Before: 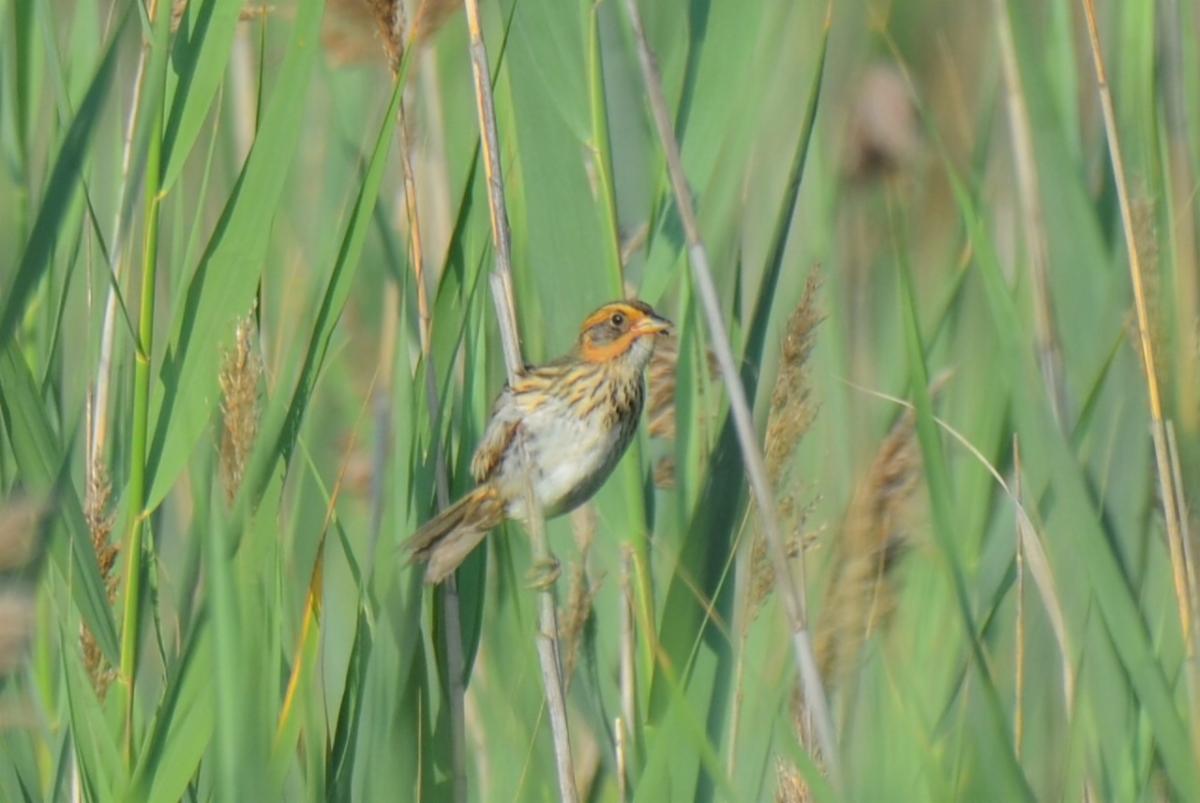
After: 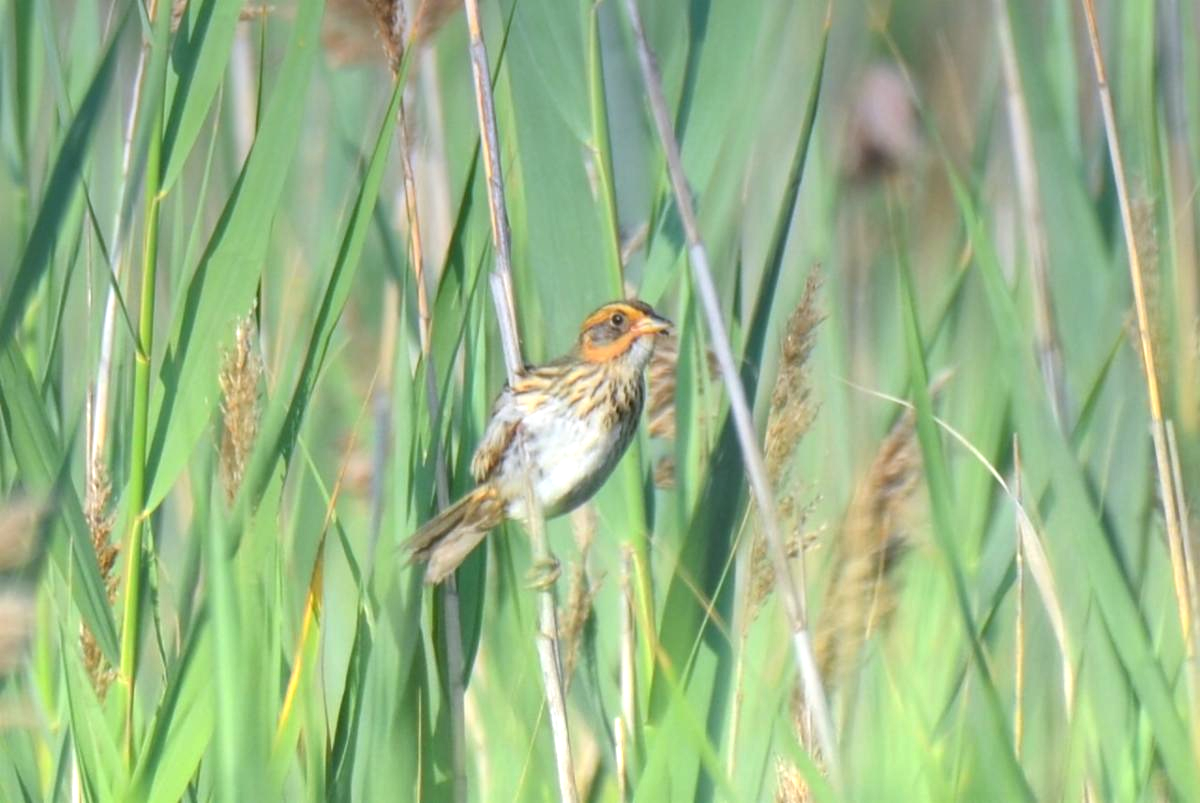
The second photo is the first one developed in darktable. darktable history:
exposure: black level correction 0, exposure 0.95 EV, compensate exposure bias true, compensate highlight preservation false
local contrast: mode bilateral grid, contrast 20, coarseness 50, detail 120%, midtone range 0.2
graduated density: hue 238.83°, saturation 50%
